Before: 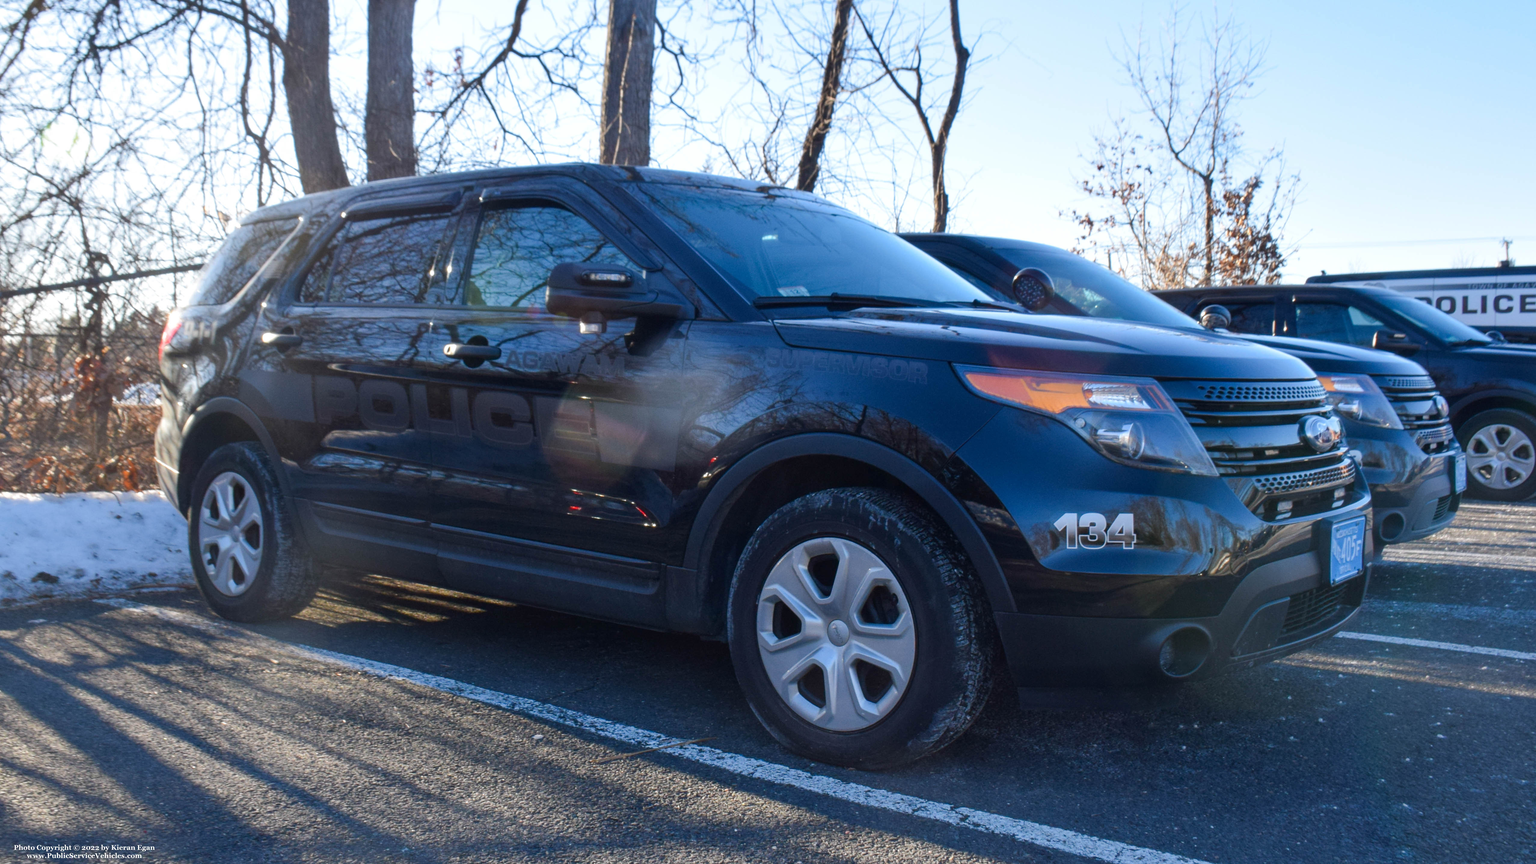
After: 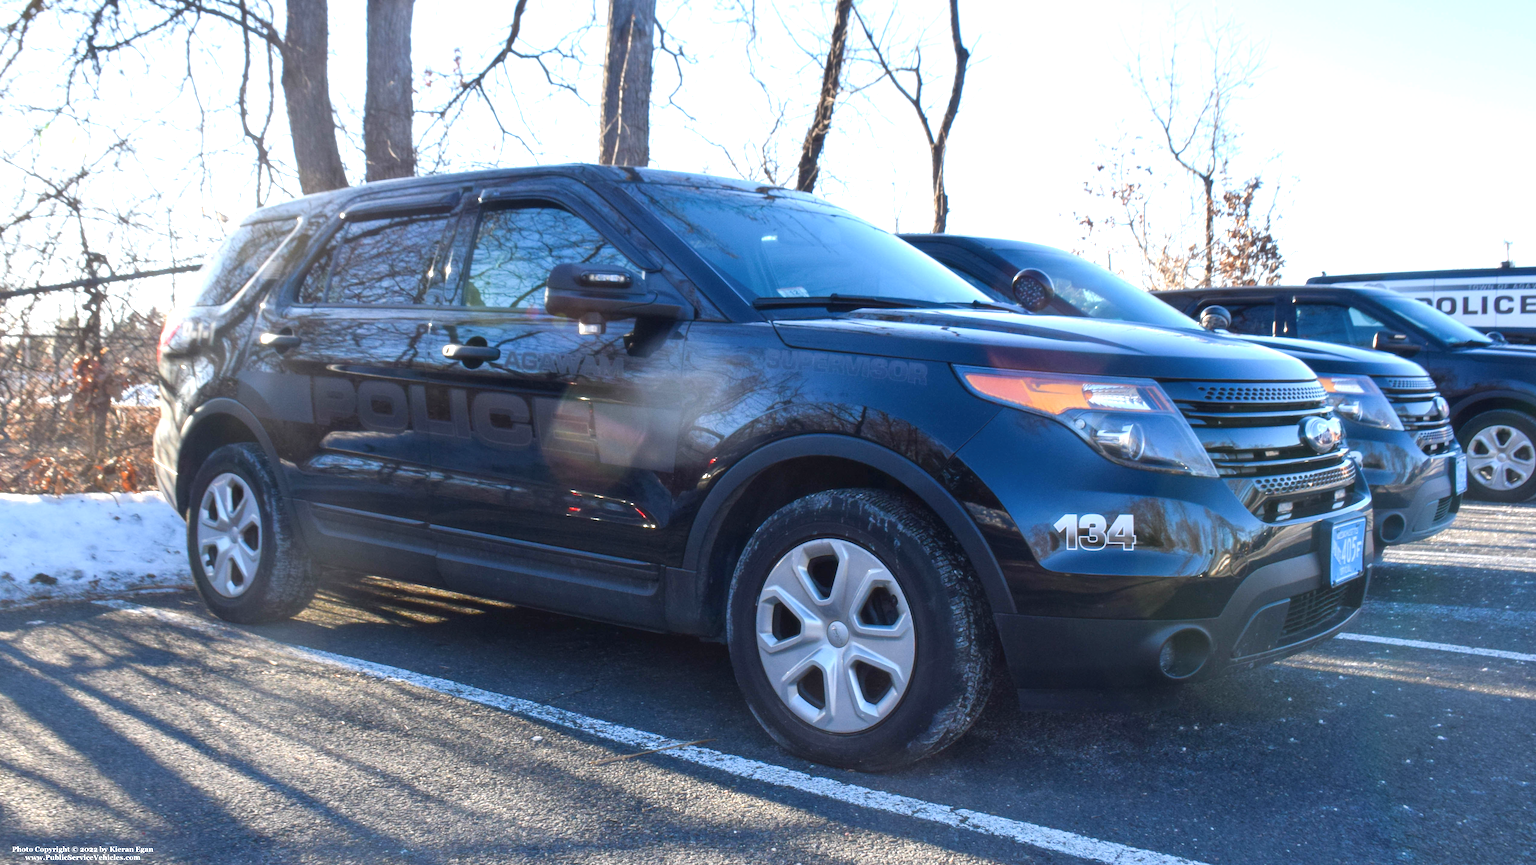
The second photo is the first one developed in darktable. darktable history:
crop: left 0.152%
haze removal: strength -0.111, compatibility mode true, adaptive false
exposure: black level correction 0, exposure 0.694 EV, compensate highlight preservation false
